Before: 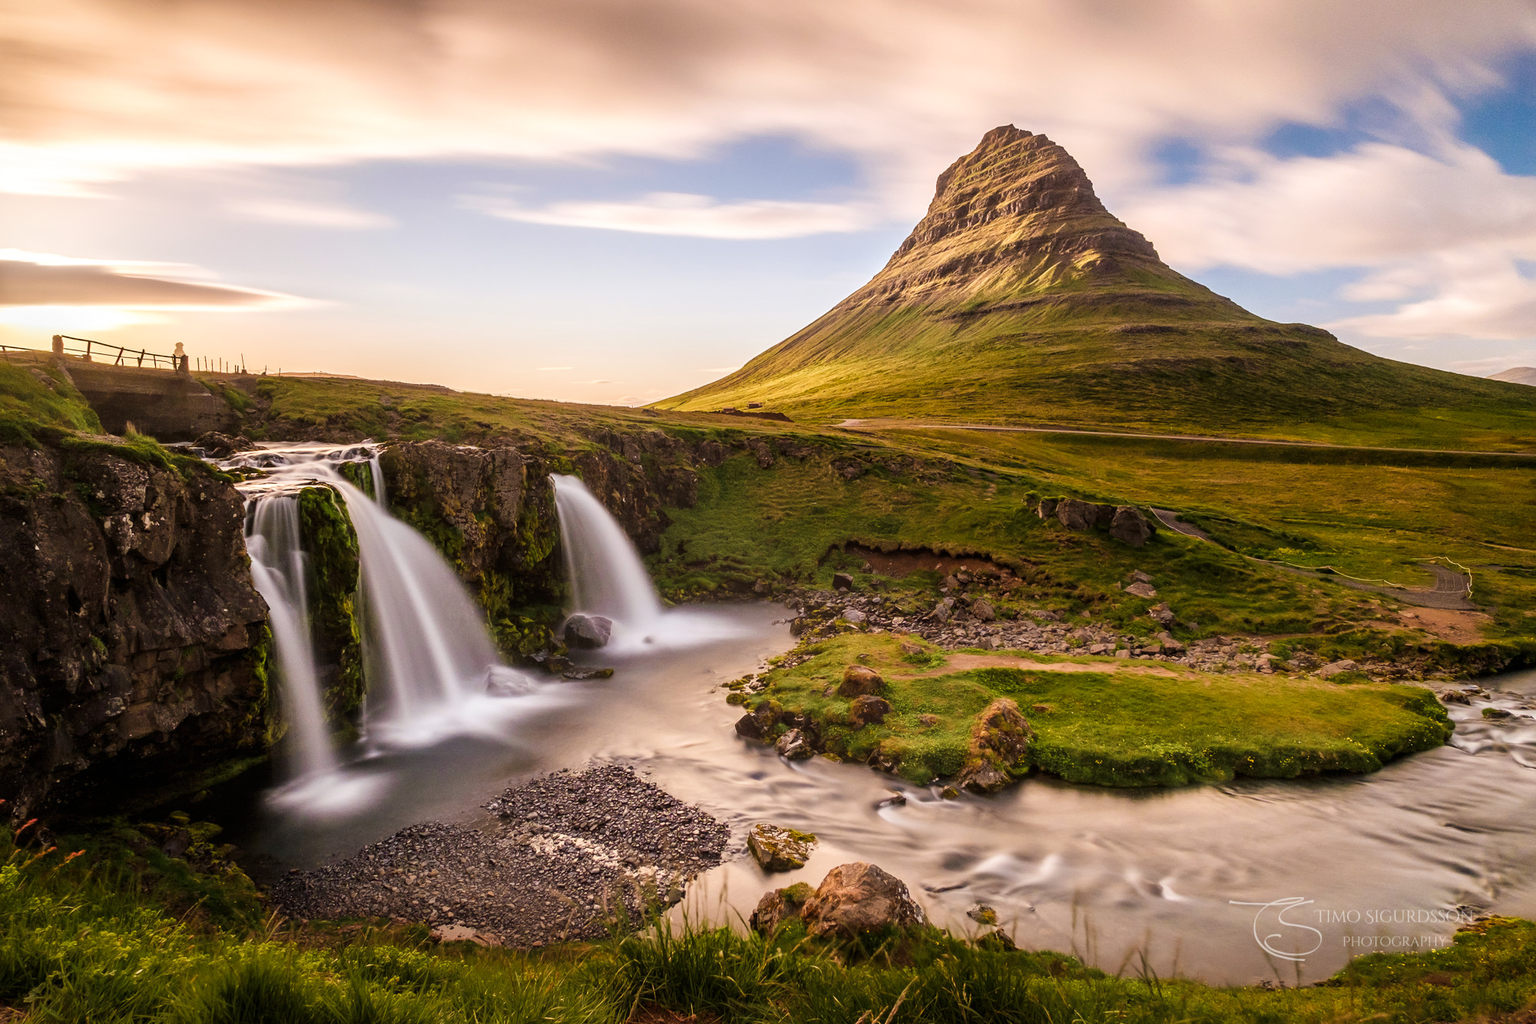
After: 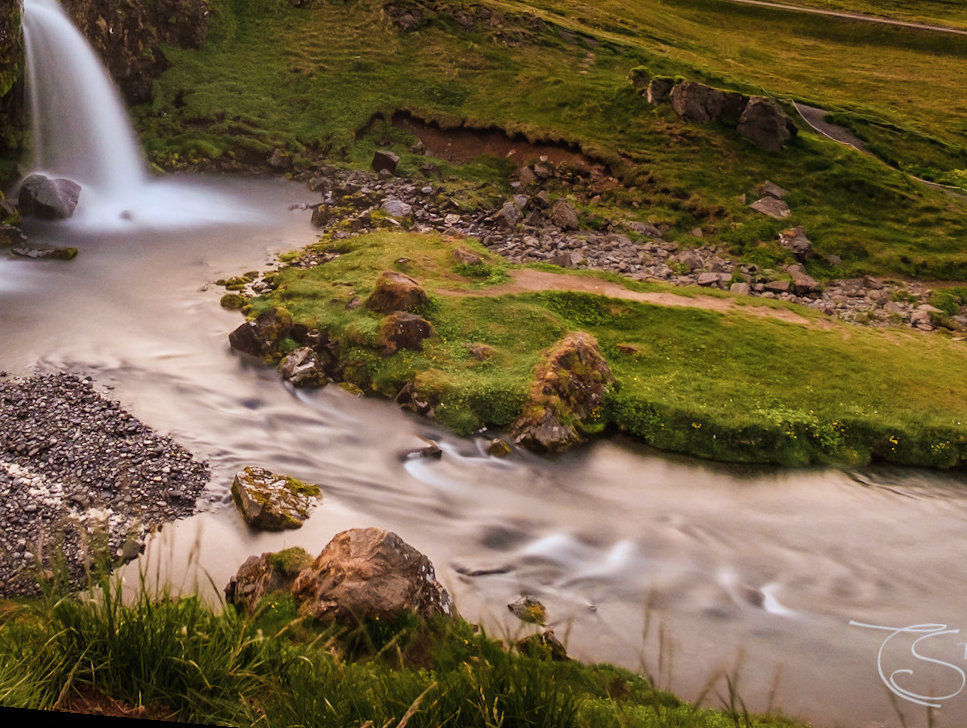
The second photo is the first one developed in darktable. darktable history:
rotate and perspective: rotation 5.12°, automatic cropping off
color correction: highlights a* -4.18, highlights b* -10.81
local contrast: mode bilateral grid, contrast 100, coarseness 100, detail 91%, midtone range 0.2
crop: left 35.976%, top 45.819%, right 18.162%, bottom 5.807%
